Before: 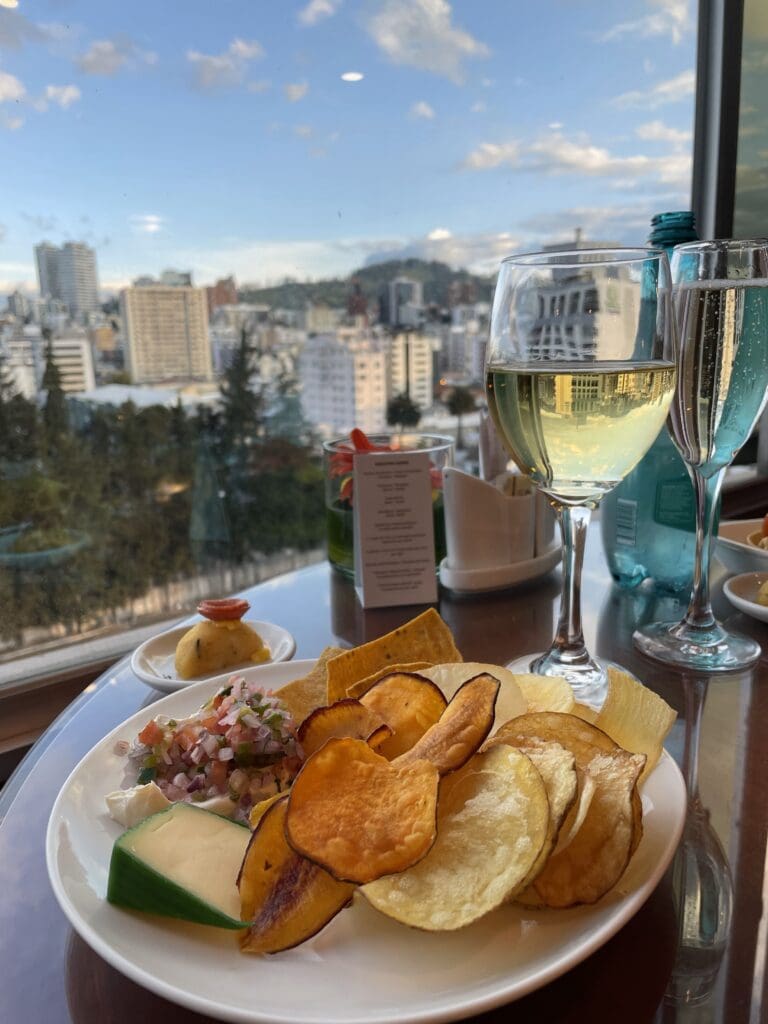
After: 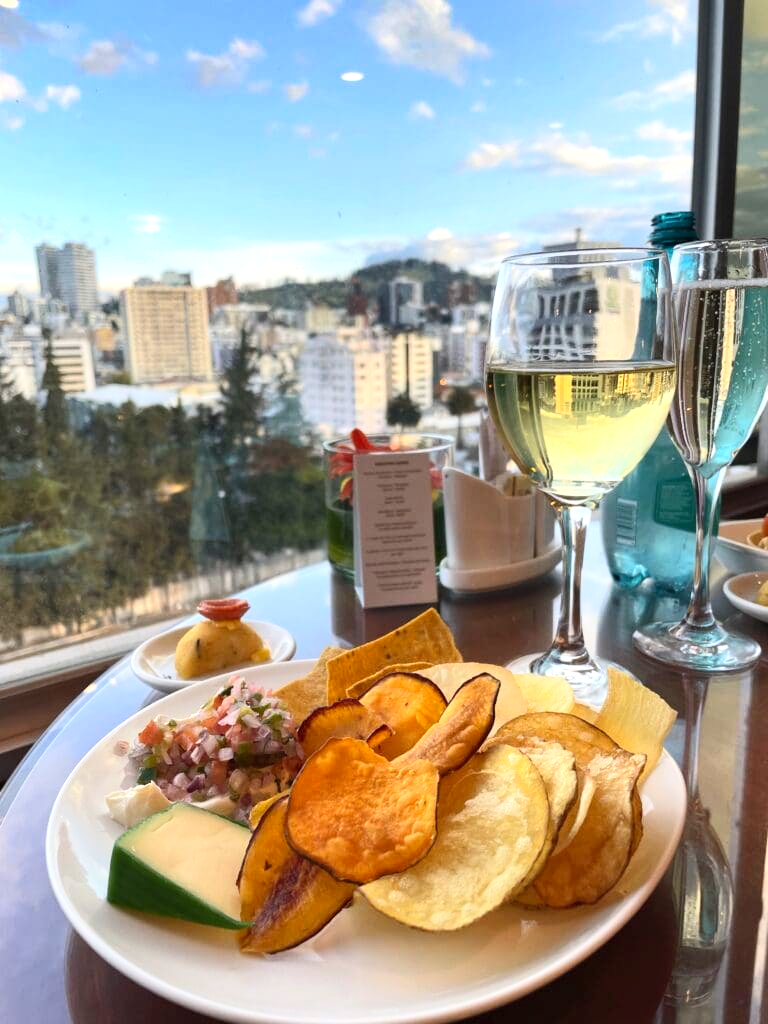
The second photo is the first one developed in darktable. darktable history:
exposure: exposure 0.493 EV, compensate highlight preservation false
shadows and highlights: soften with gaussian
contrast brightness saturation: contrast 0.2, brightness 0.16, saturation 0.22
